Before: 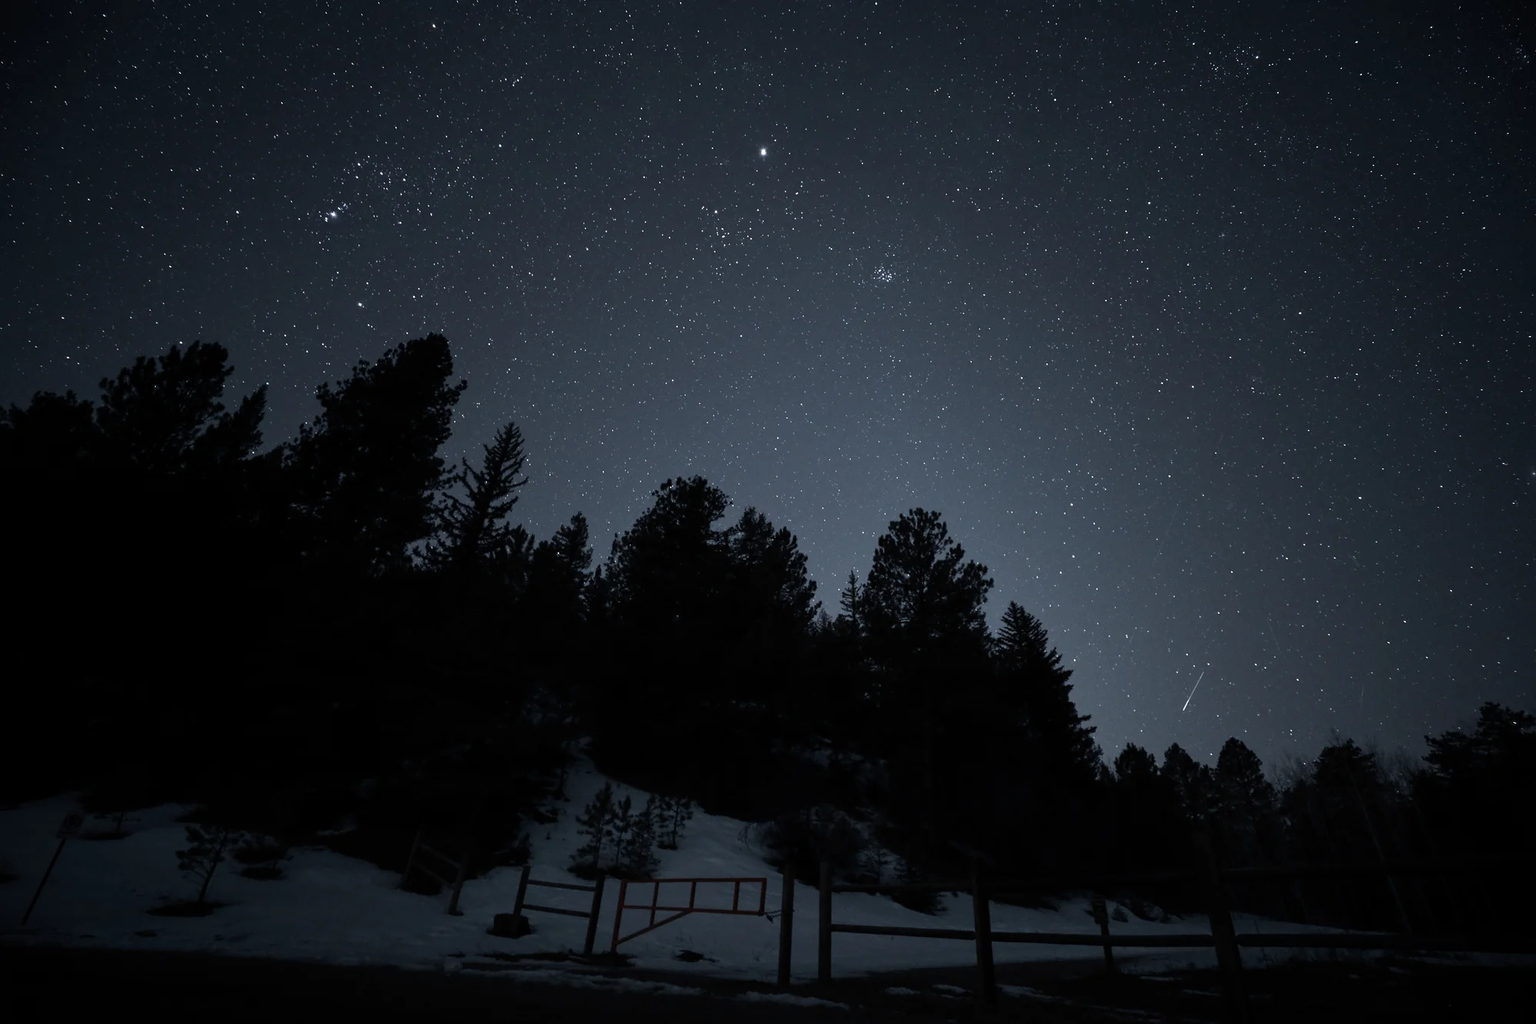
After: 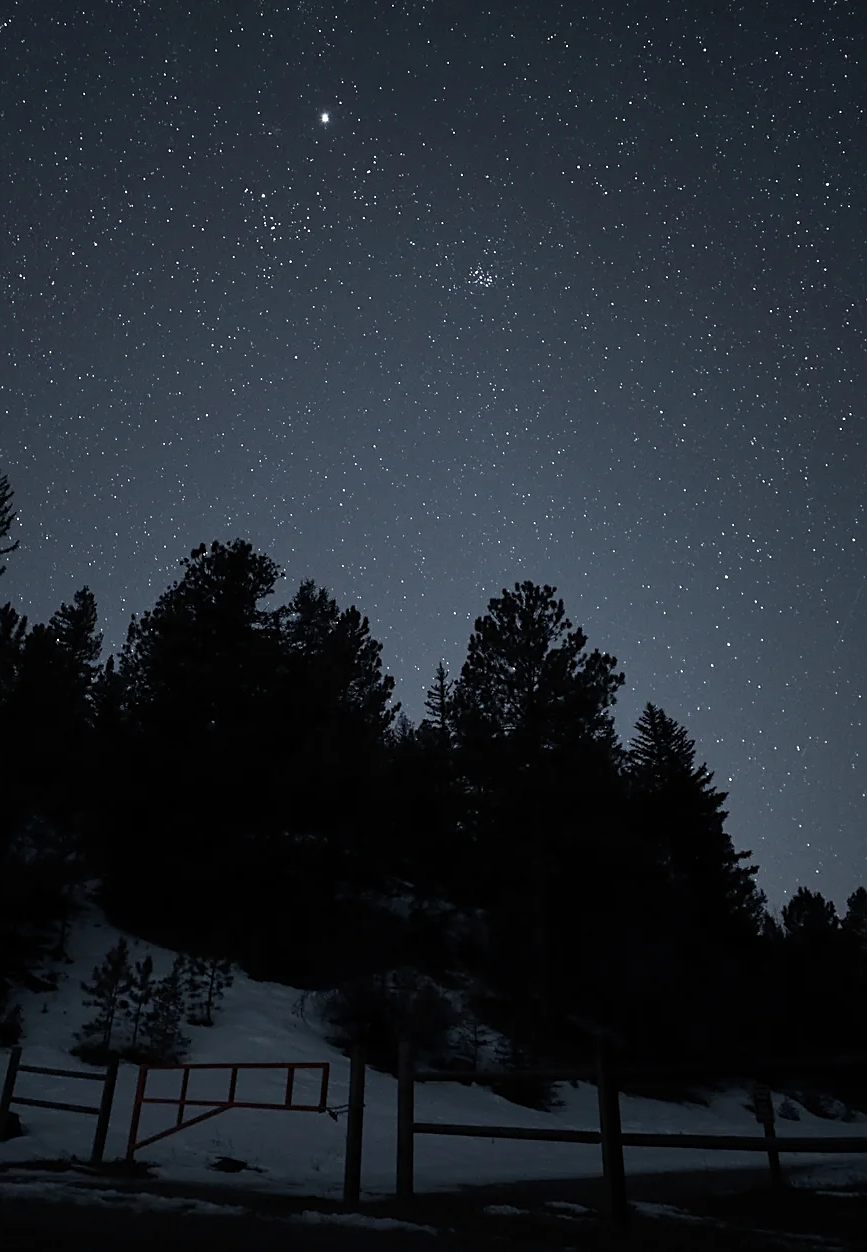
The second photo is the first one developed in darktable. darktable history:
sharpen: on, module defaults
crop: left 33.452%, top 6.025%, right 23.155%
